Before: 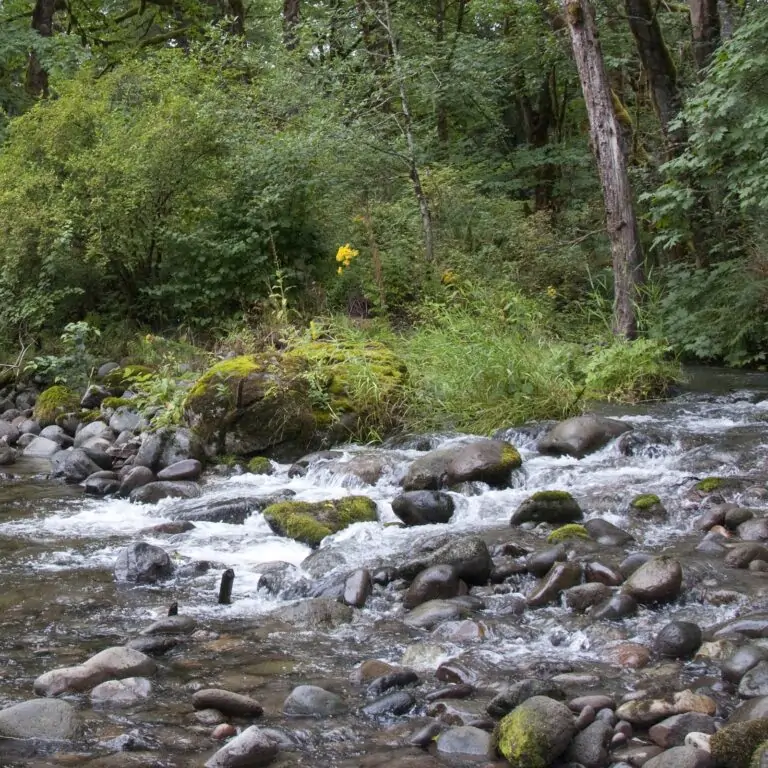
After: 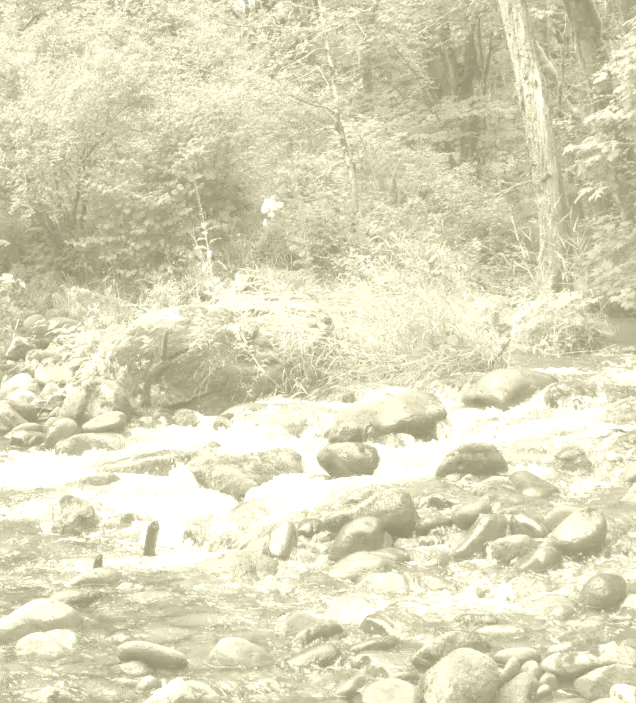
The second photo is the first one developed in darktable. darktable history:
crop: left 9.807%, top 6.259%, right 7.334%, bottom 2.177%
shadows and highlights: shadows 0, highlights 40
colorize: hue 43.2°, saturation 40%, version 1
exposure: black level correction 0, exposure 1.2 EV, compensate highlight preservation false
